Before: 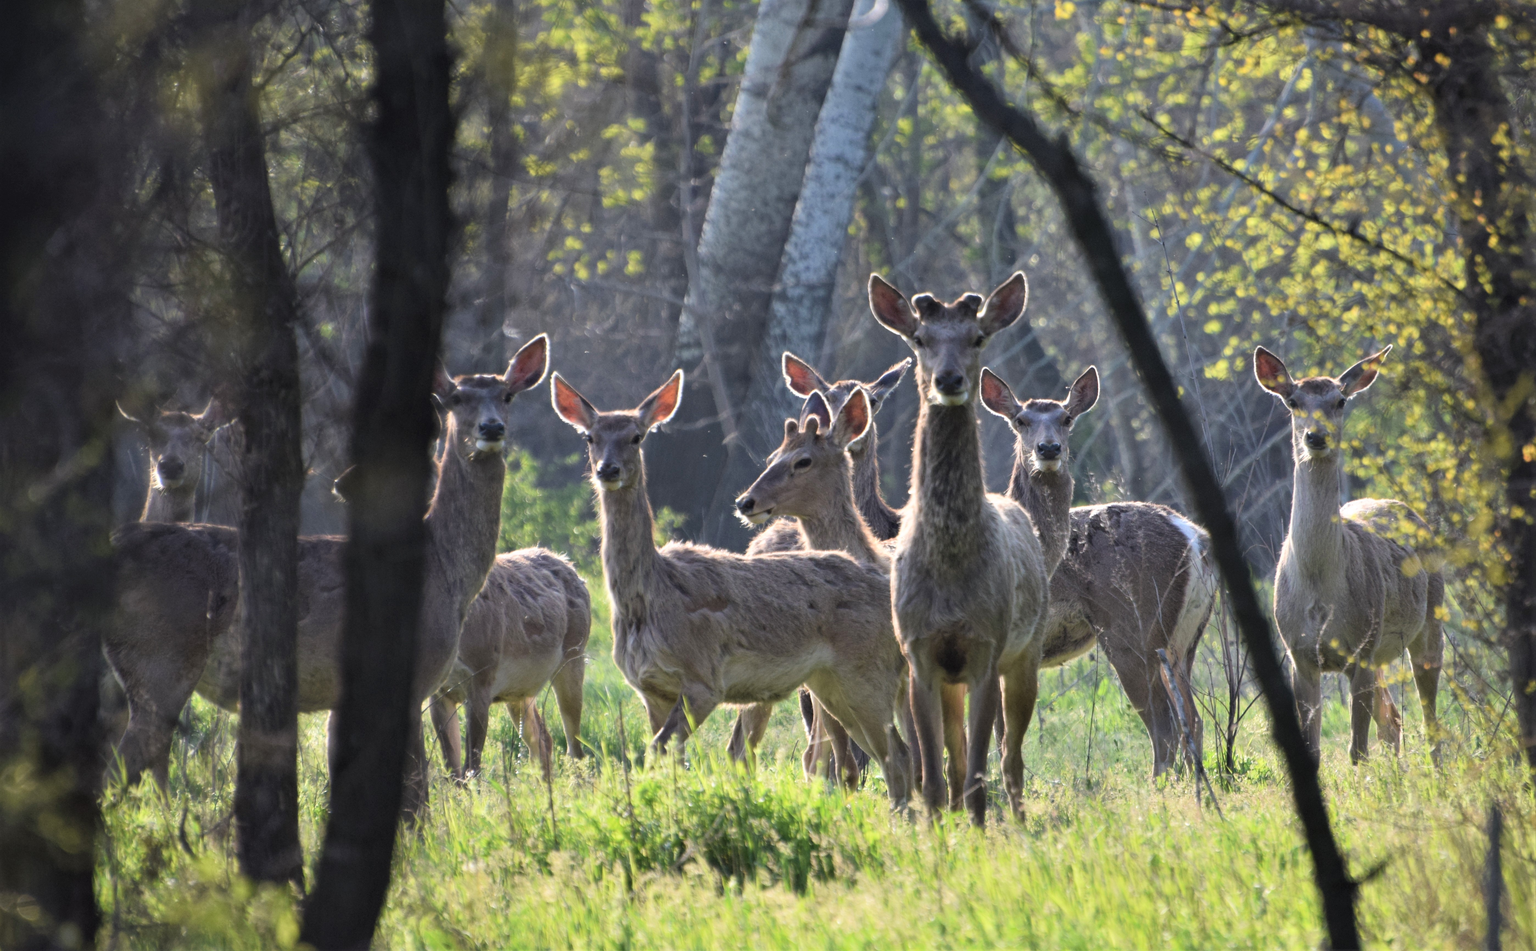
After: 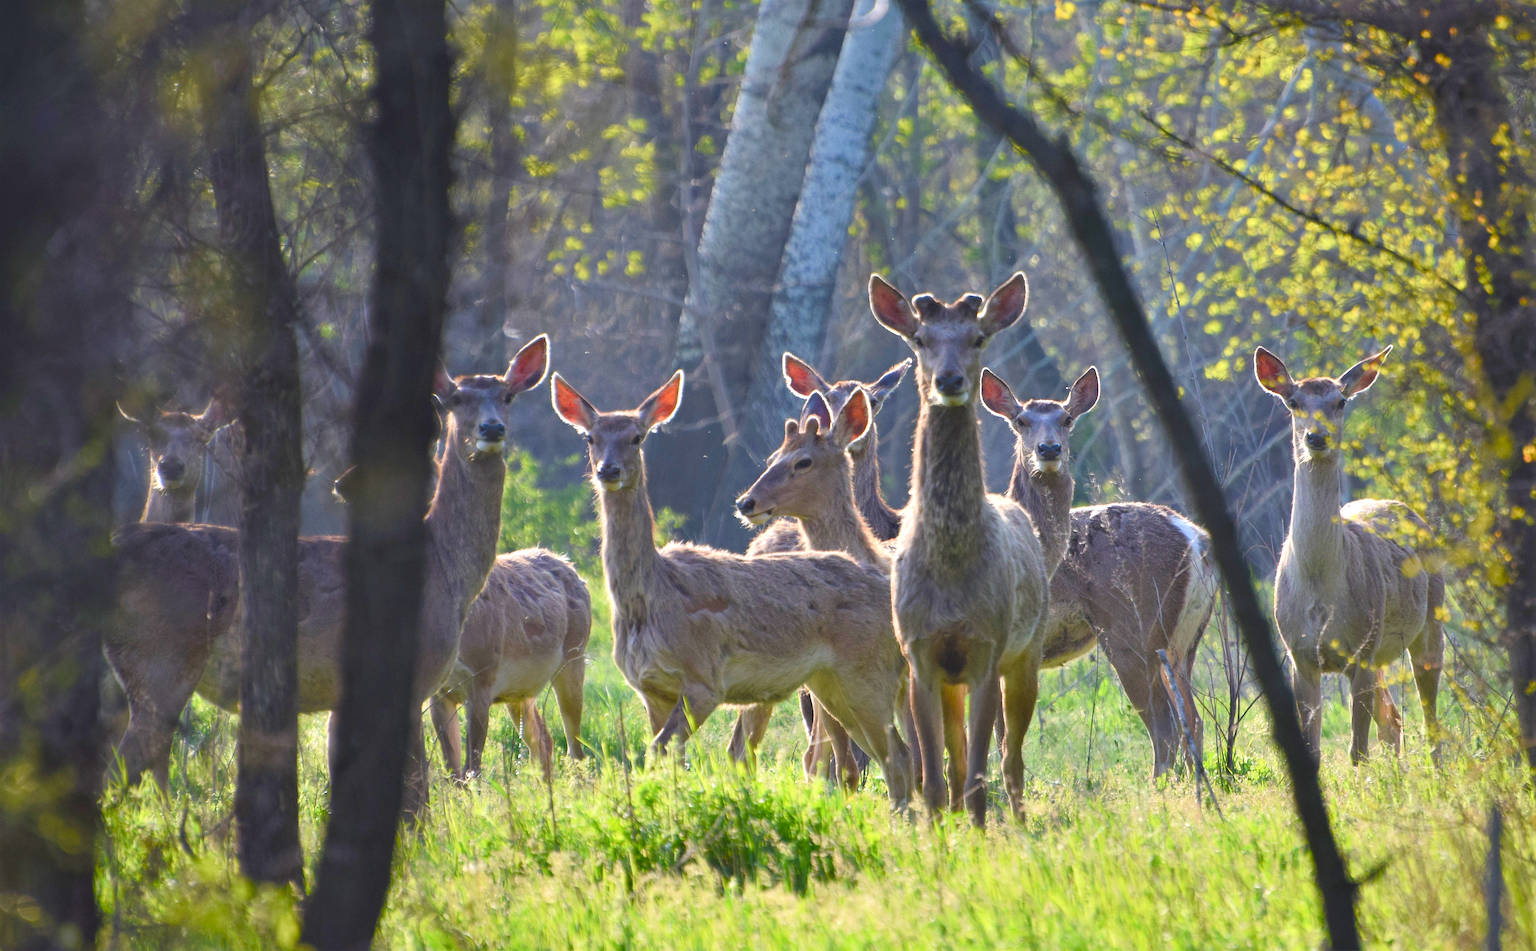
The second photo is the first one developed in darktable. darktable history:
contrast brightness saturation: contrast -0.19, saturation 0.19
color balance rgb: perceptual saturation grading › global saturation 25%, perceptual saturation grading › highlights -50%, perceptual saturation grading › shadows 30%, perceptual brilliance grading › global brilliance 12%, global vibrance 20%
sharpen: on, module defaults
